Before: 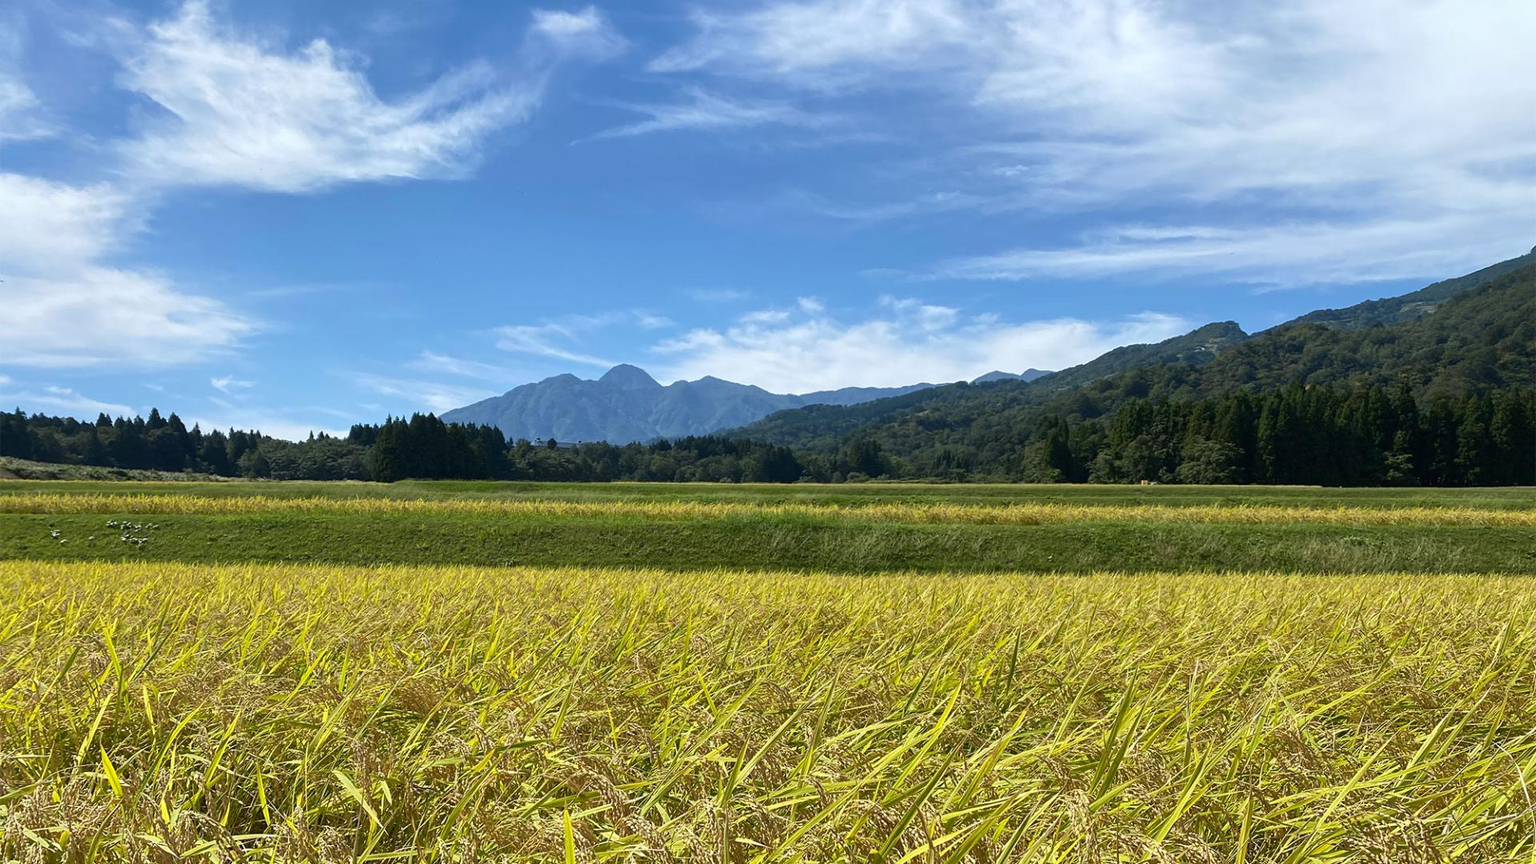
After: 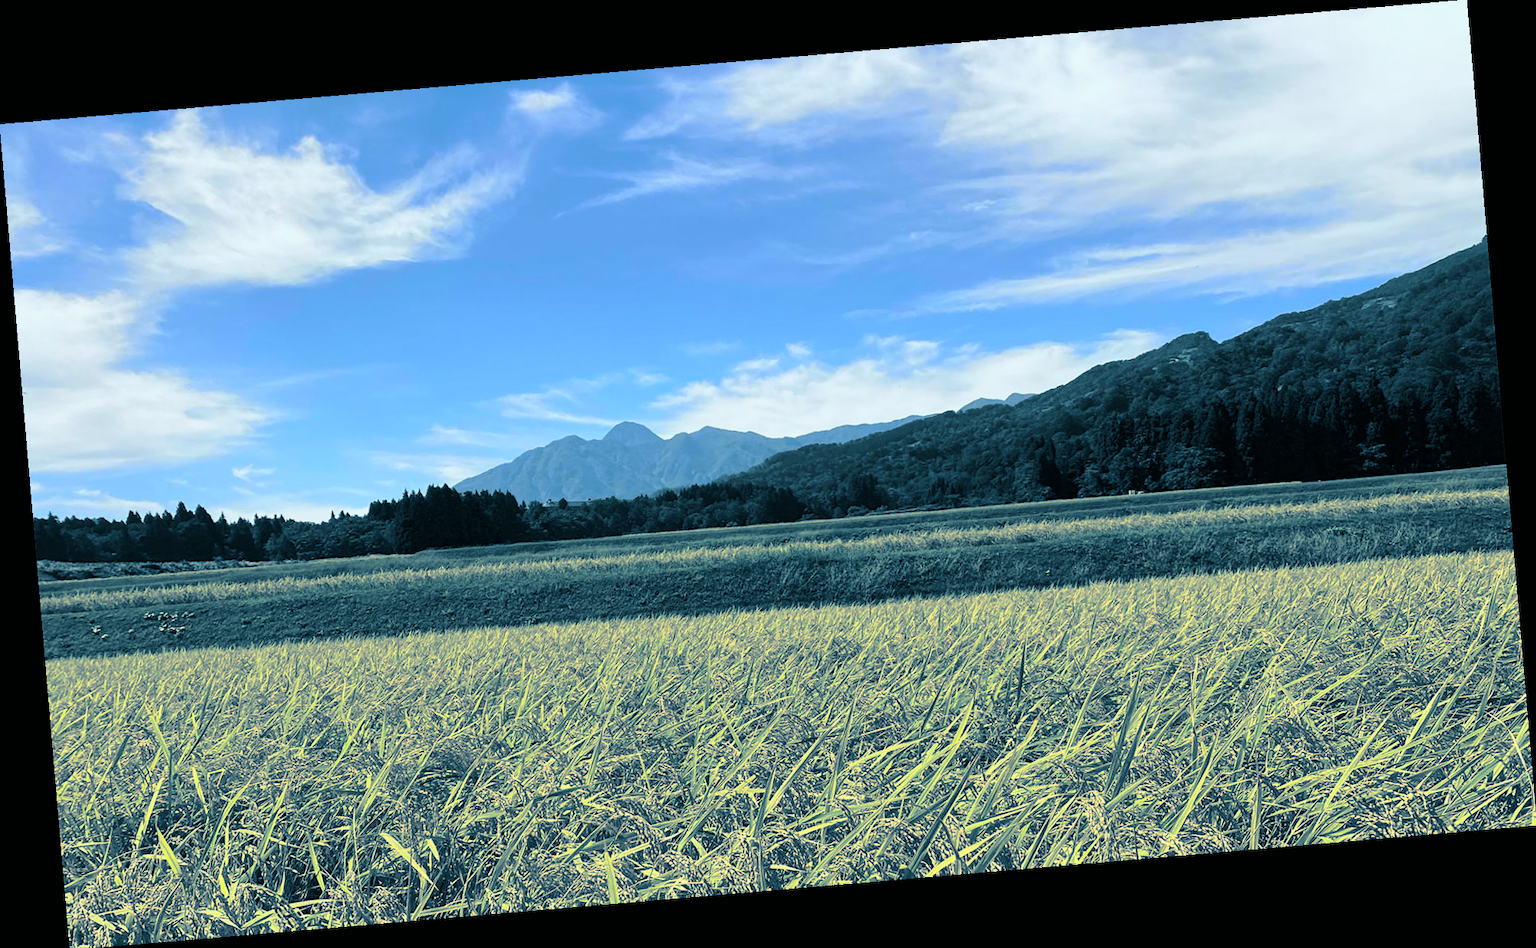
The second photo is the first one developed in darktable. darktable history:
split-toning: shadows › hue 212.4°, balance -70
tone curve: curves: ch0 [(0, 0) (0.035, 0.017) (0.131, 0.108) (0.279, 0.279) (0.476, 0.554) (0.617, 0.693) (0.704, 0.77) (0.801, 0.854) (0.895, 0.927) (1, 0.976)]; ch1 [(0, 0) (0.318, 0.278) (0.444, 0.427) (0.493, 0.488) (0.508, 0.502) (0.534, 0.526) (0.562, 0.555) (0.645, 0.648) (0.746, 0.764) (1, 1)]; ch2 [(0, 0) (0.316, 0.292) (0.381, 0.37) (0.423, 0.448) (0.476, 0.482) (0.502, 0.495) (0.522, 0.518) (0.533, 0.532) (0.593, 0.622) (0.634, 0.663) (0.7, 0.7) (0.861, 0.808) (1, 0.951)], color space Lab, independent channels, preserve colors none
rotate and perspective: rotation -4.86°, automatic cropping off
